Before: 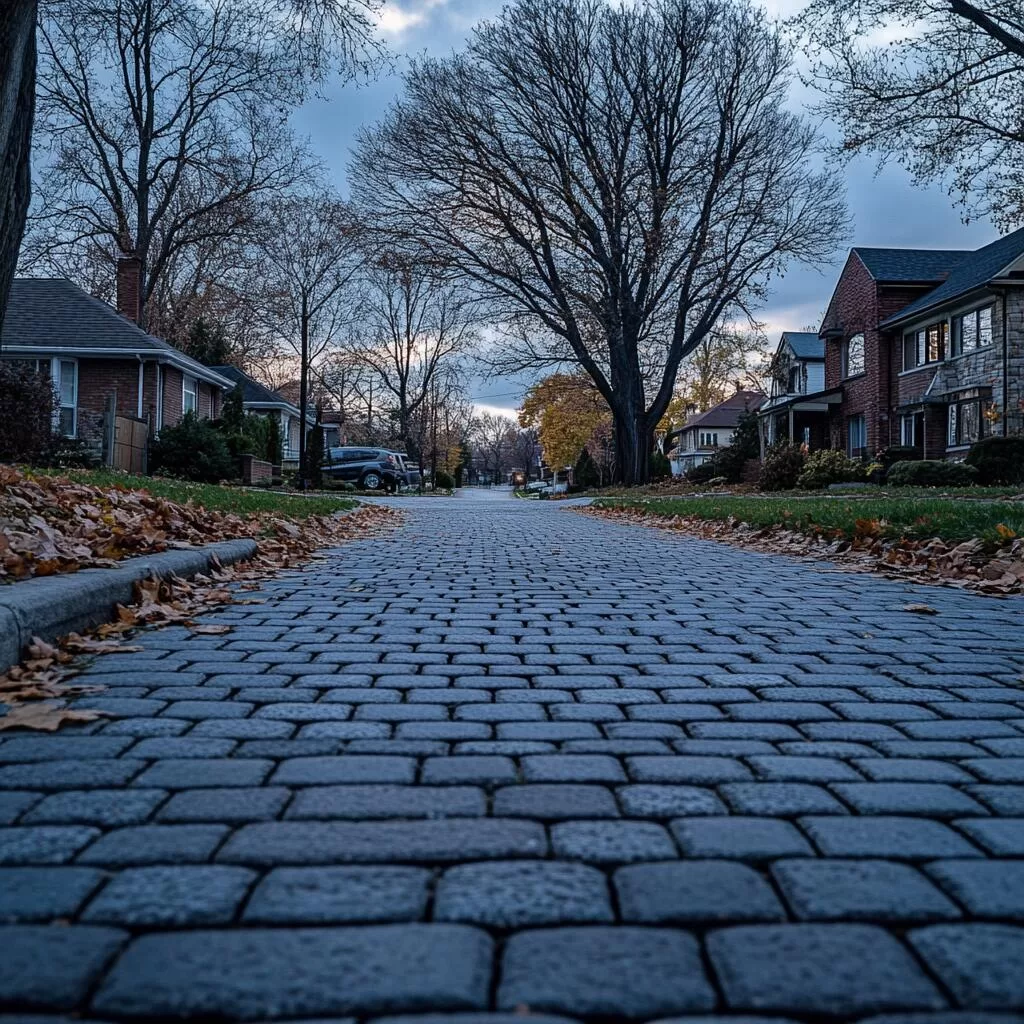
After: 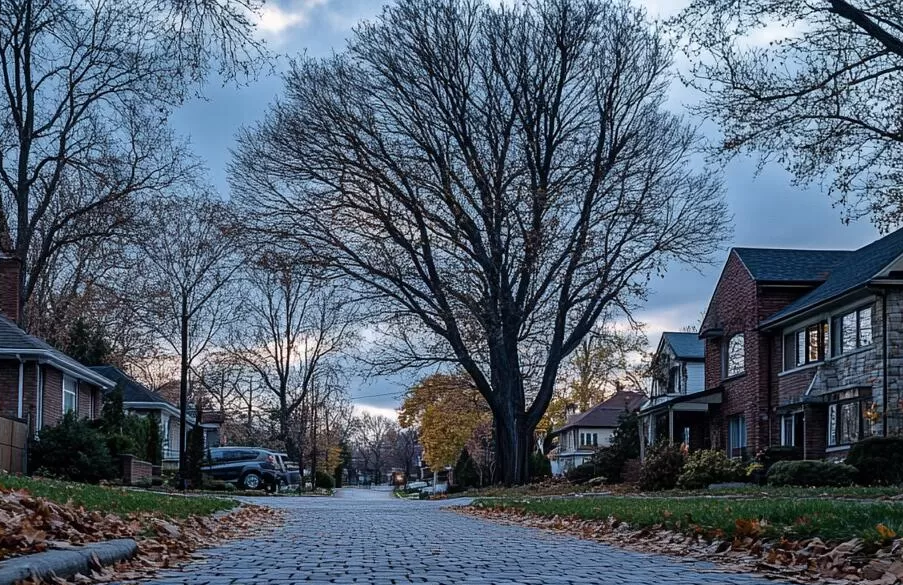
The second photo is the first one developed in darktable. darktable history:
crop and rotate: left 11.812%, bottom 42.776%
tone equalizer: on, module defaults
